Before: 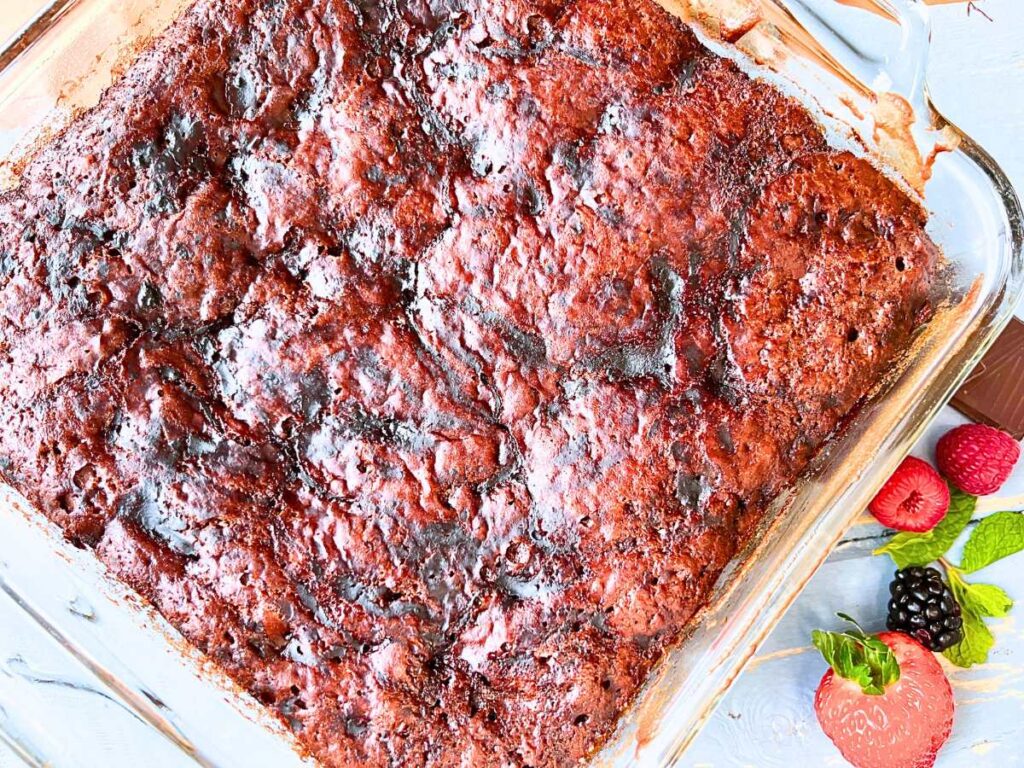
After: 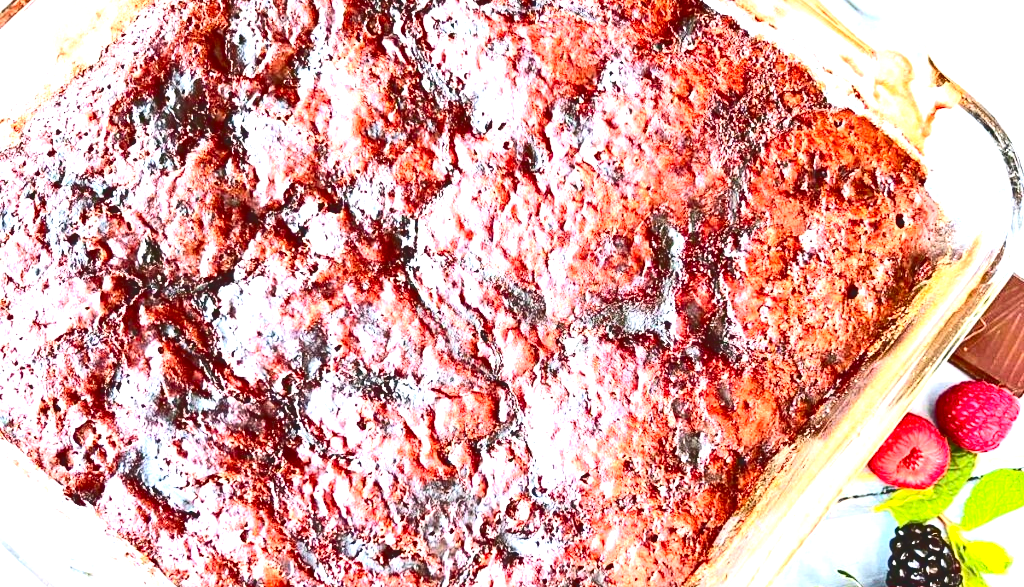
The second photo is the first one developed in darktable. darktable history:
contrast brightness saturation: contrast 0.201, brightness -0.104, saturation 0.104
crop: top 5.675%, bottom 17.794%
tone curve: curves: ch0 [(0, 0.129) (0.187, 0.207) (0.729, 0.789) (1, 1)], color space Lab, independent channels, preserve colors none
exposure: black level correction 0, exposure 1.19 EV, compensate highlight preservation false
